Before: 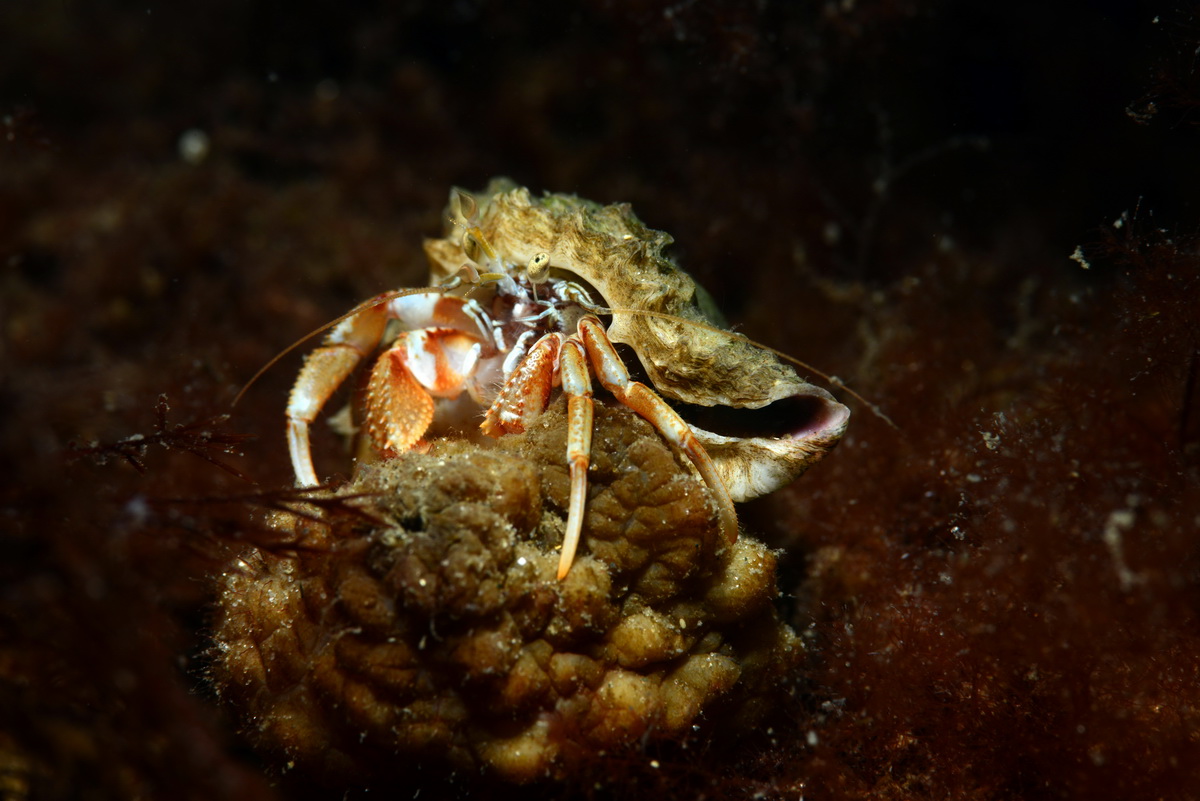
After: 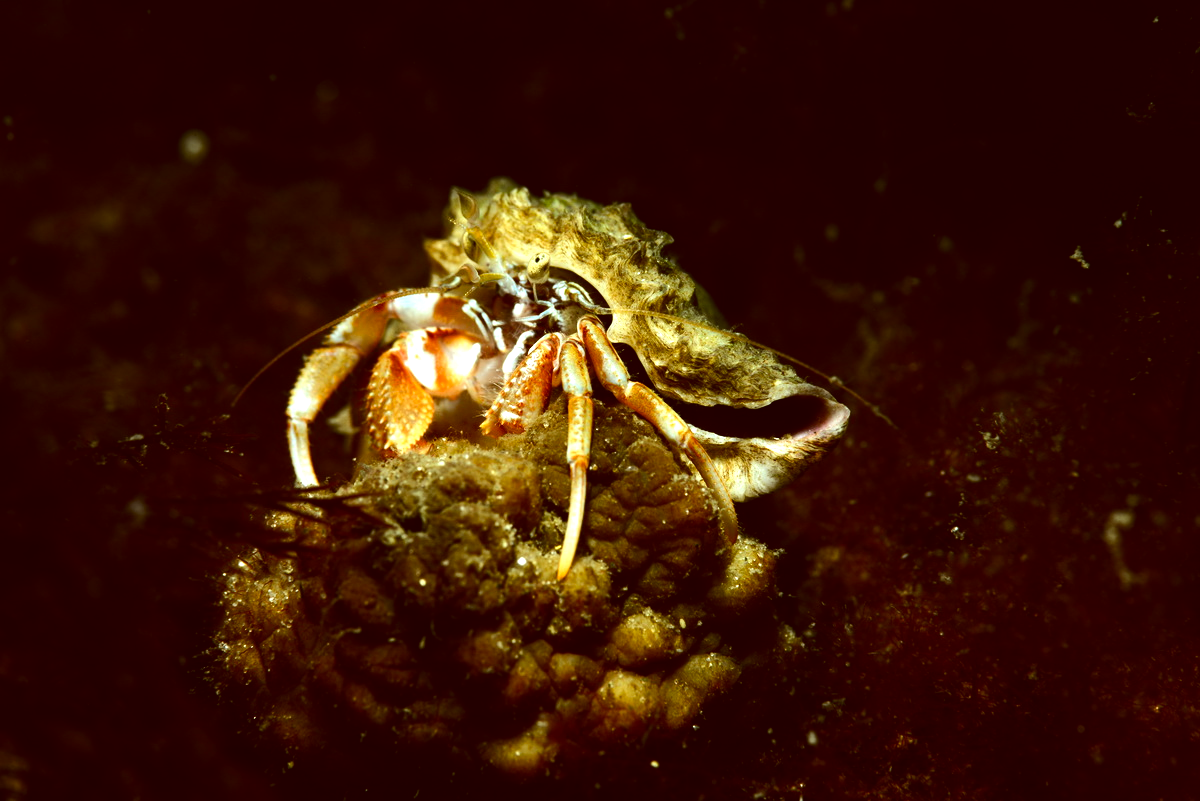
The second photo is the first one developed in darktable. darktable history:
color correction: highlights a* -5.3, highlights b* 9.8, shadows a* 9.8, shadows b* 24.26
tone equalizer: -8 EV -0.75 EV, -7 EV -0.7 EV, -6 EV -0.6 EV, -5 EV -0.4 EV, -3 EV 0.4 EV, -2 EV 0.6 EV, -1 EV 0.7 EV, +0 EV 0.75 EV, edges refinement/feathering 500, mask exposure compensation -1.57 EV, preserve details no
